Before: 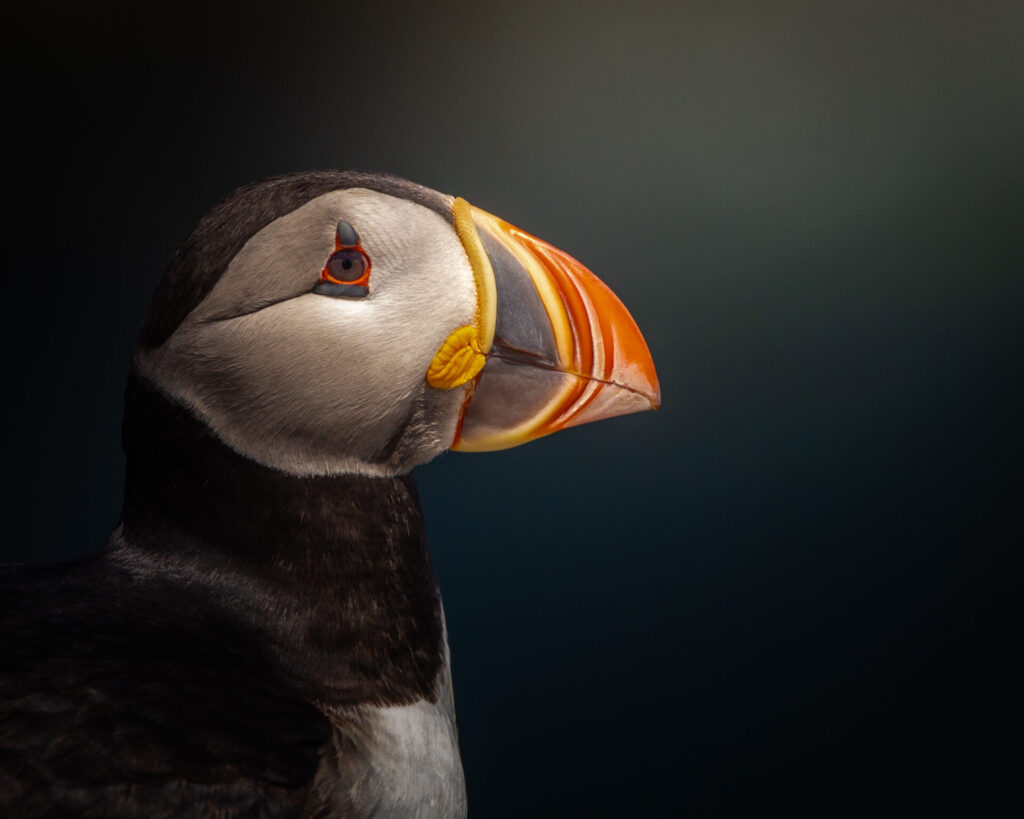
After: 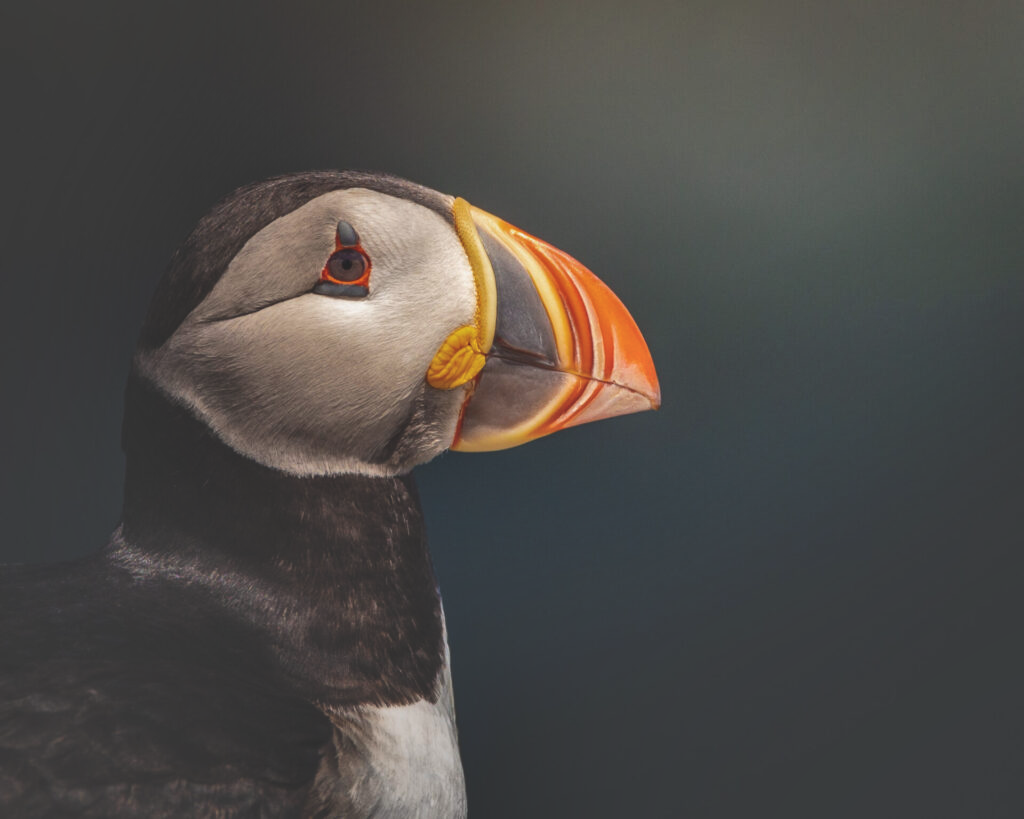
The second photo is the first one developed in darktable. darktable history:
exposure: black level correction -0.015, exposure -0.131 EV, compensate highlight preservation false
shadows and highlights: shadows 60.59, highlights color adjustment 0.006%, soften with gaussian
